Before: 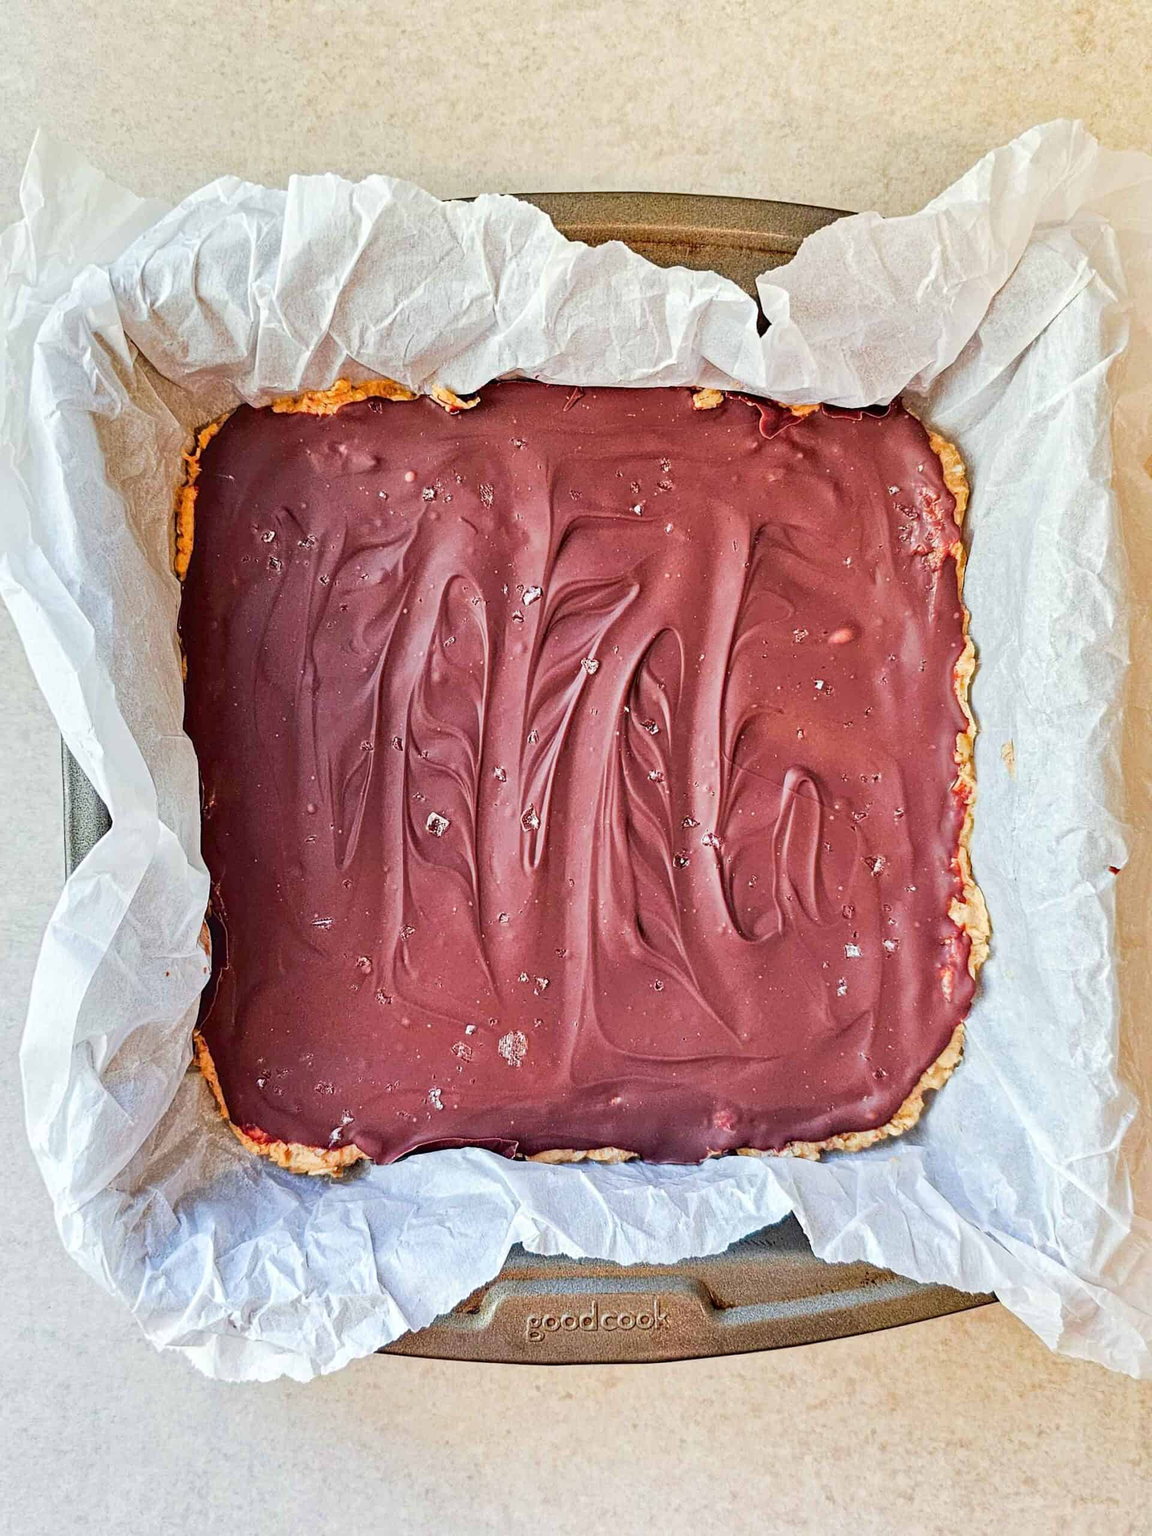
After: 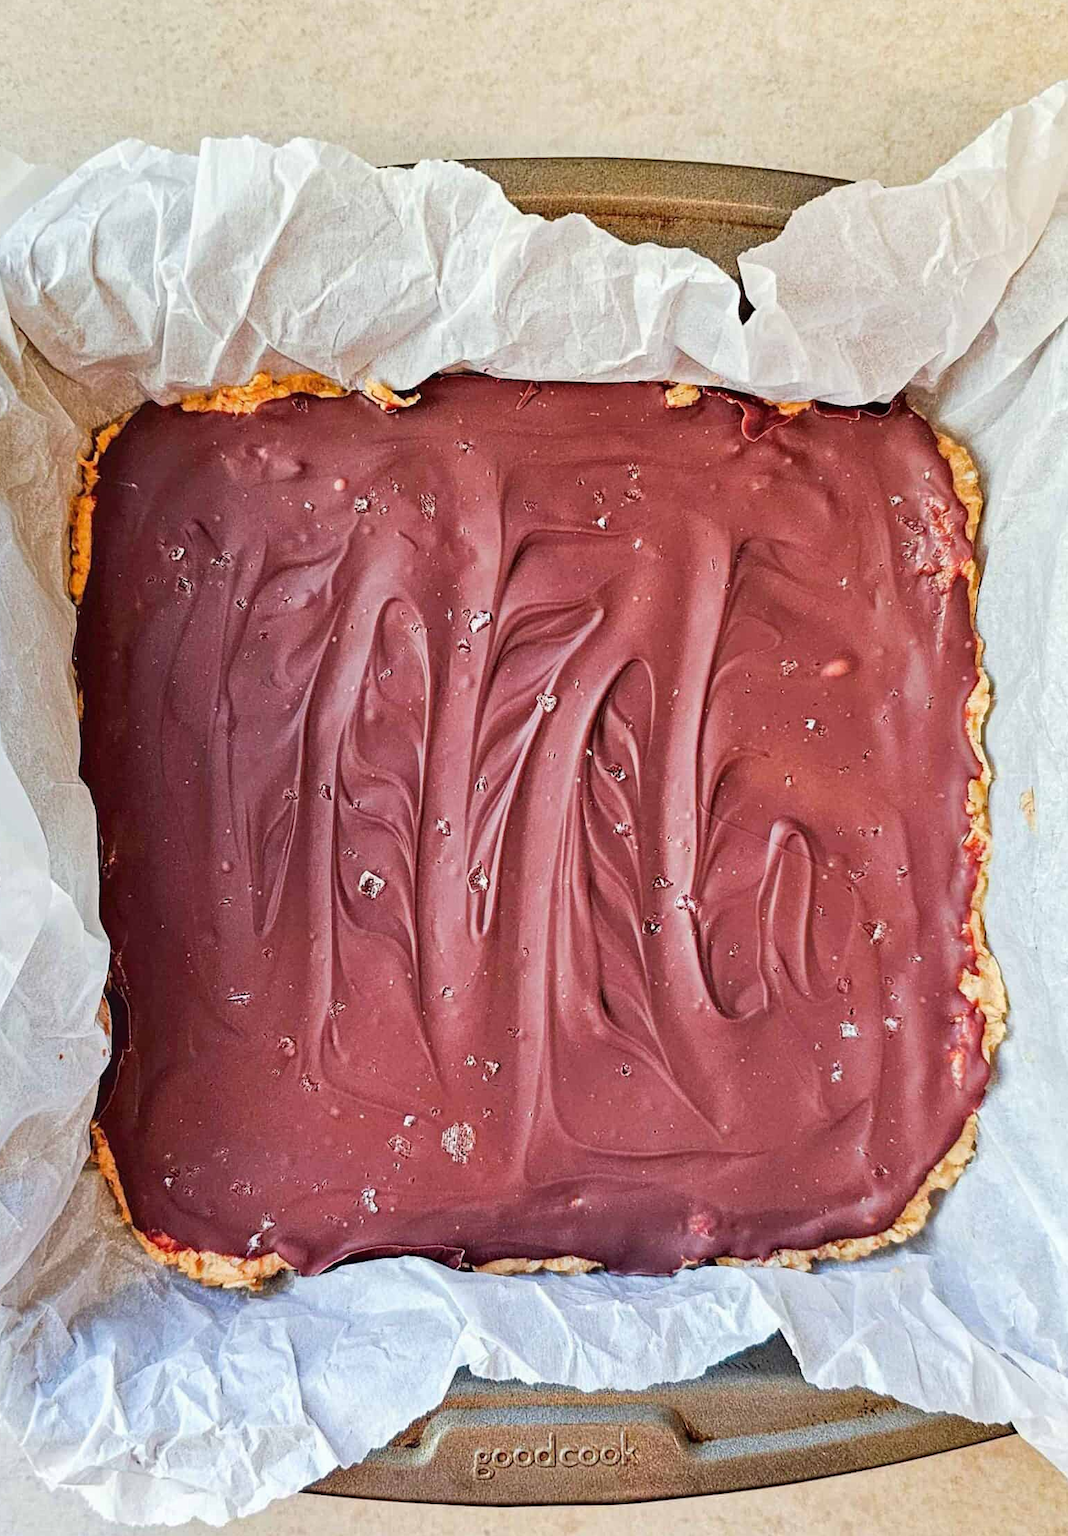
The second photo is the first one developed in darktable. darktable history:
crop: left 9.987%, top 3.627%, right 9.307%, bottom 9.395%
local contrast: mode bilateral grid, contrast 100, coarseness 100, detail 92%, midtone range 0.2
